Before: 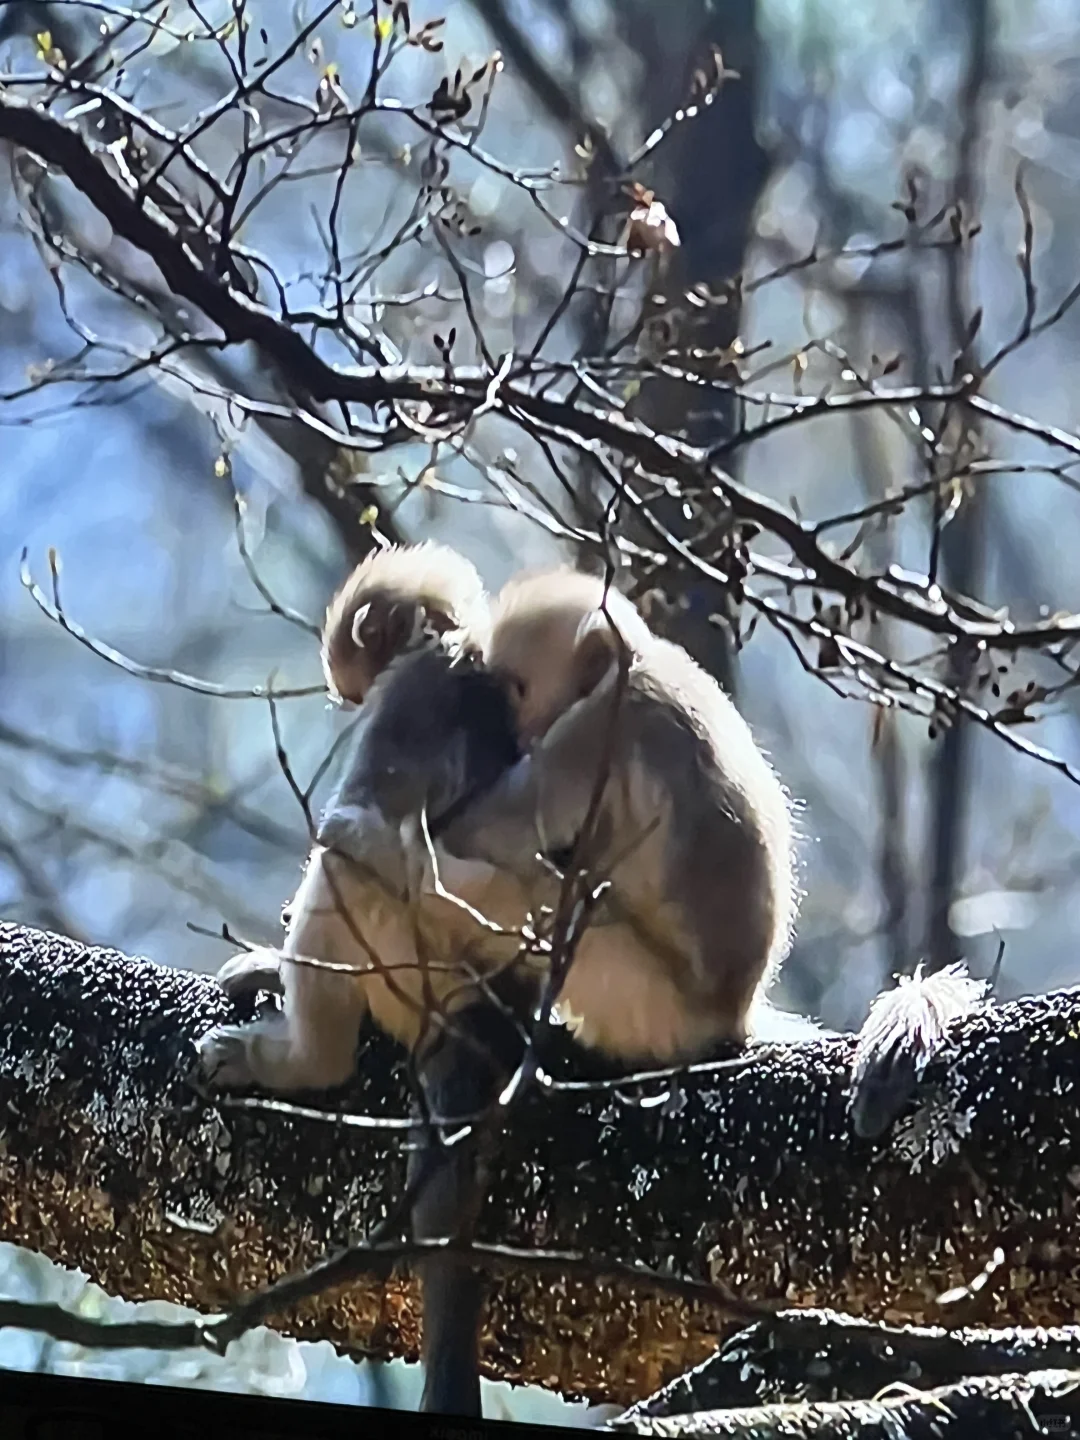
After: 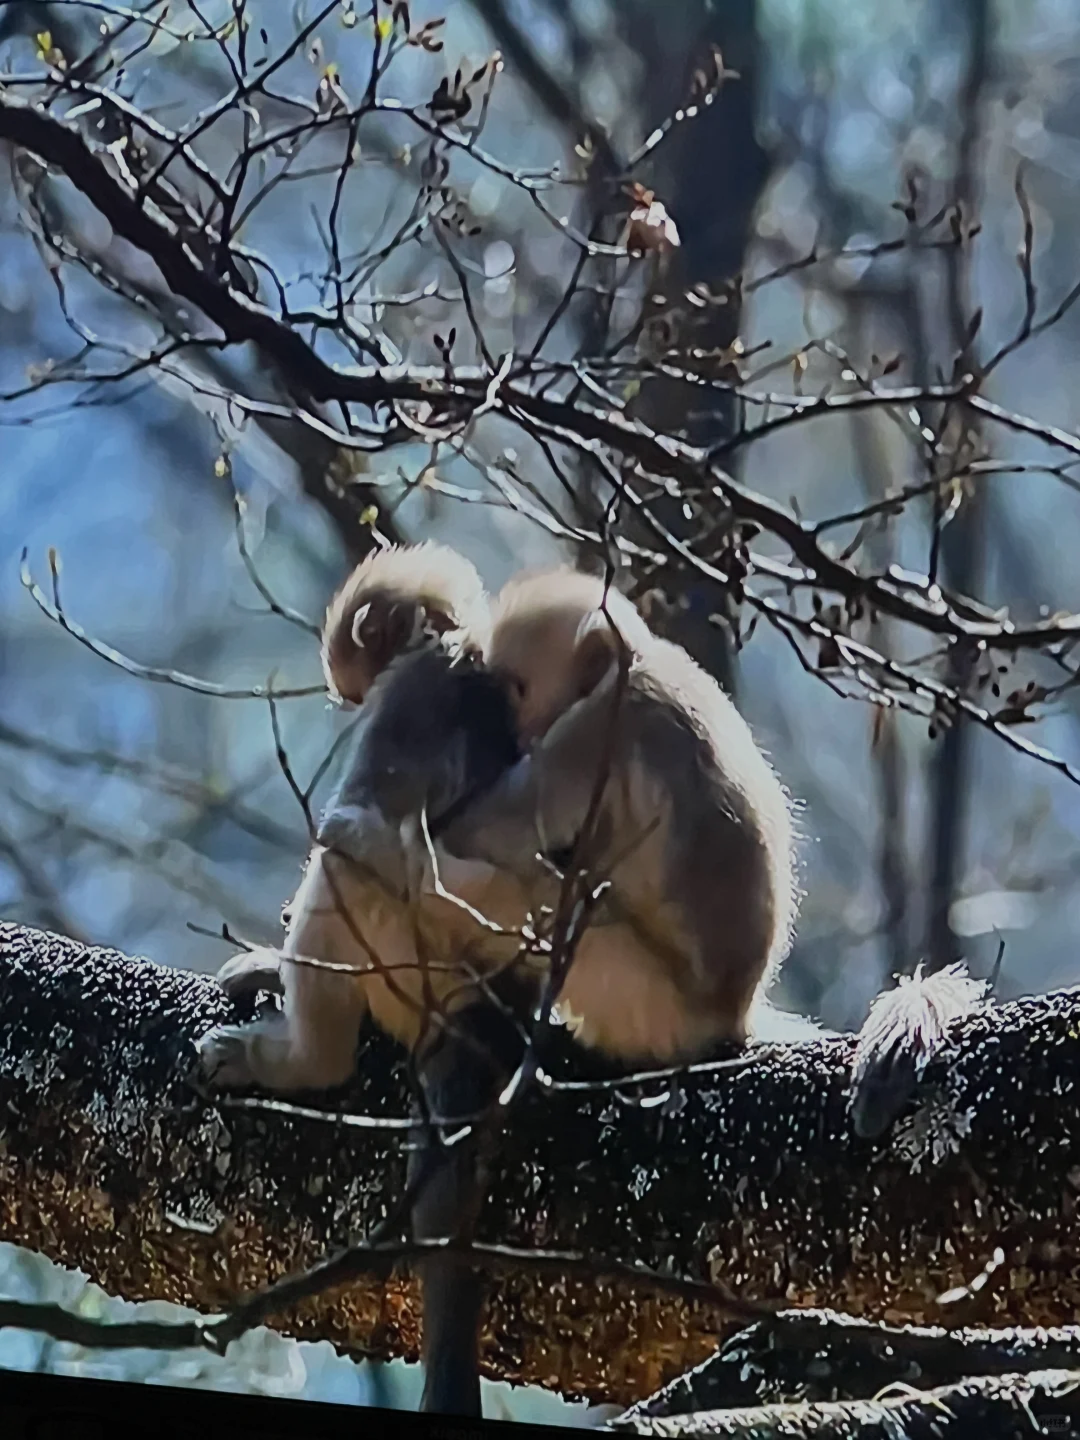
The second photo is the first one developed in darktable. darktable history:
rotate and perspective: automatic cropping original format, crop left 0, crop top 0
exposure: black level correction 0, exposure -0.721 EV, compensate highlight preservation false
